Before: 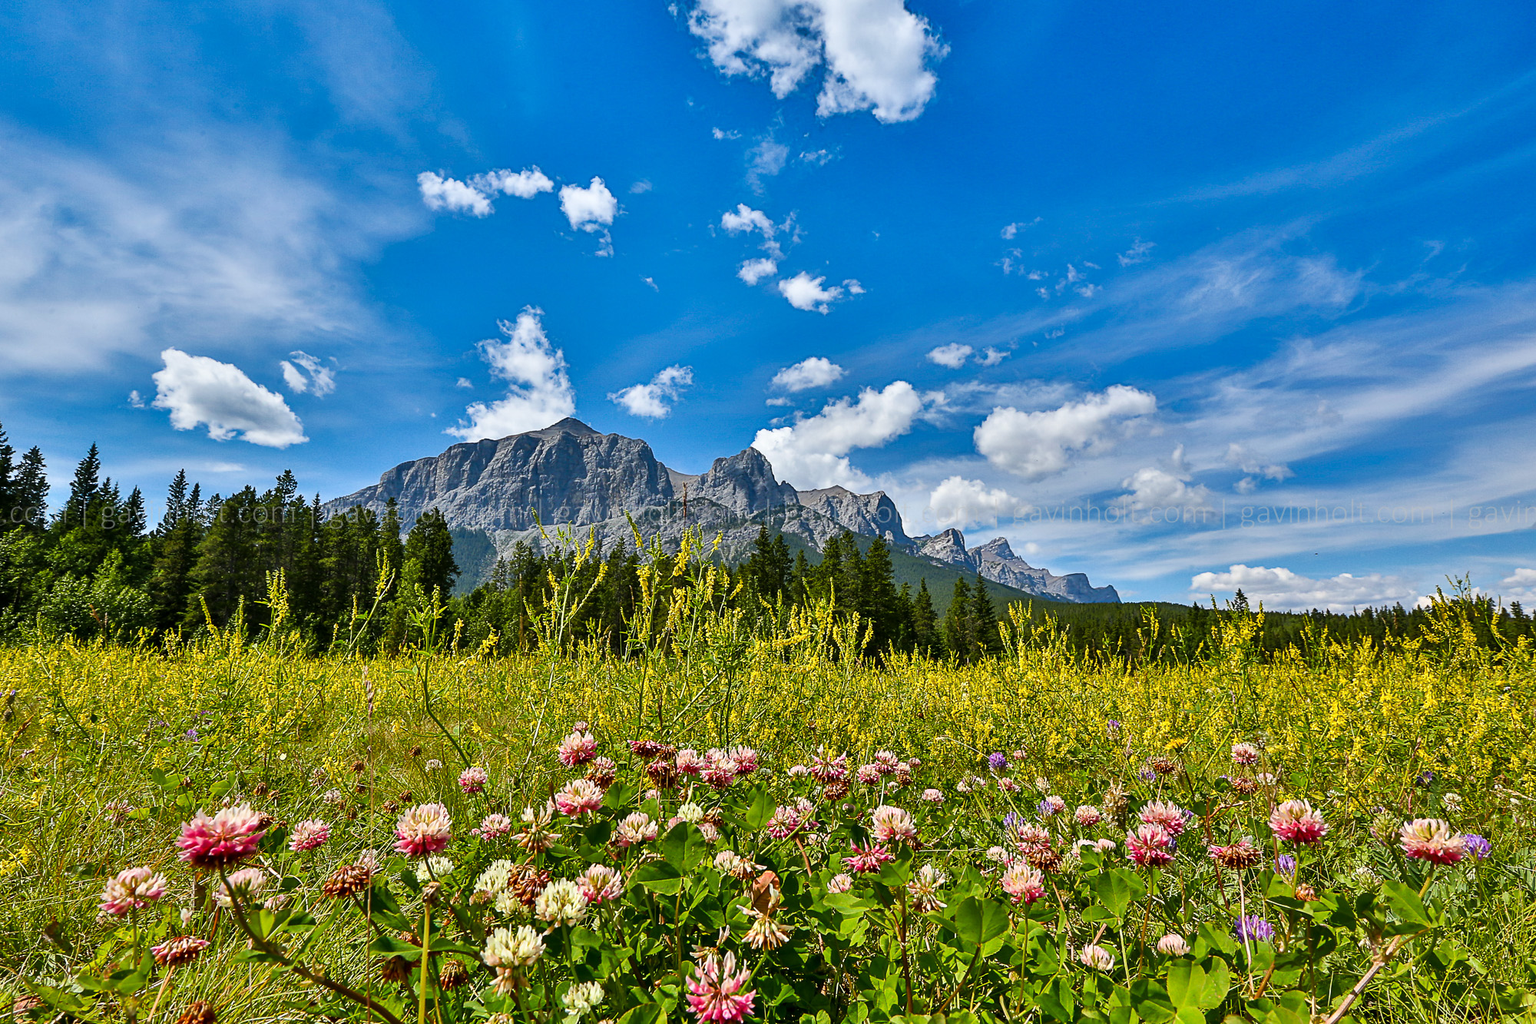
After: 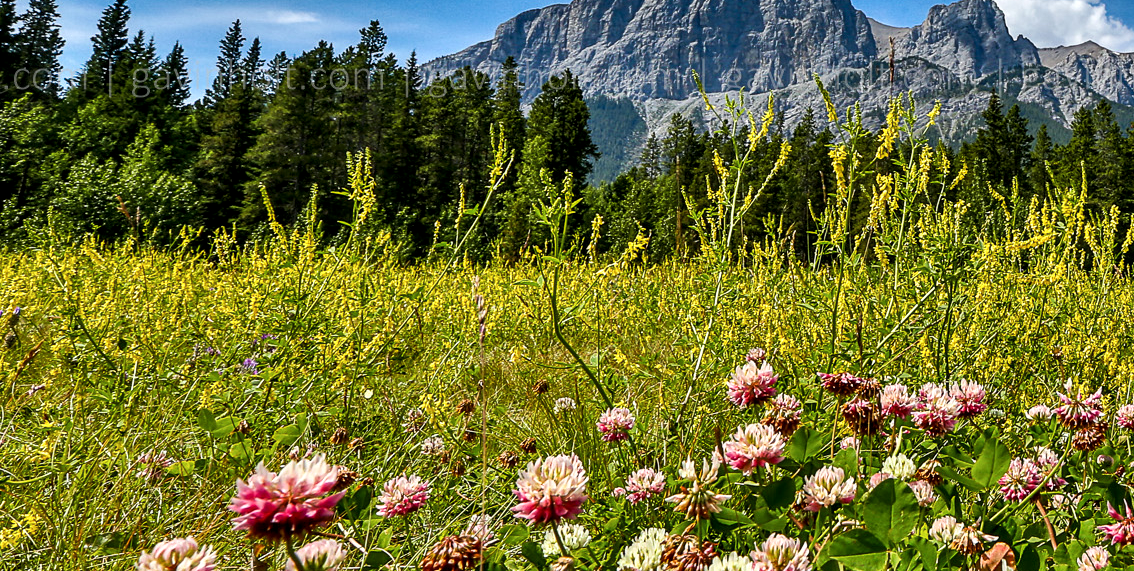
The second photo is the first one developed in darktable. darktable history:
crop: top 44.352%, right 43.286%, bottom 12.773%
local contrast: highlights 85%, shadows 82%
